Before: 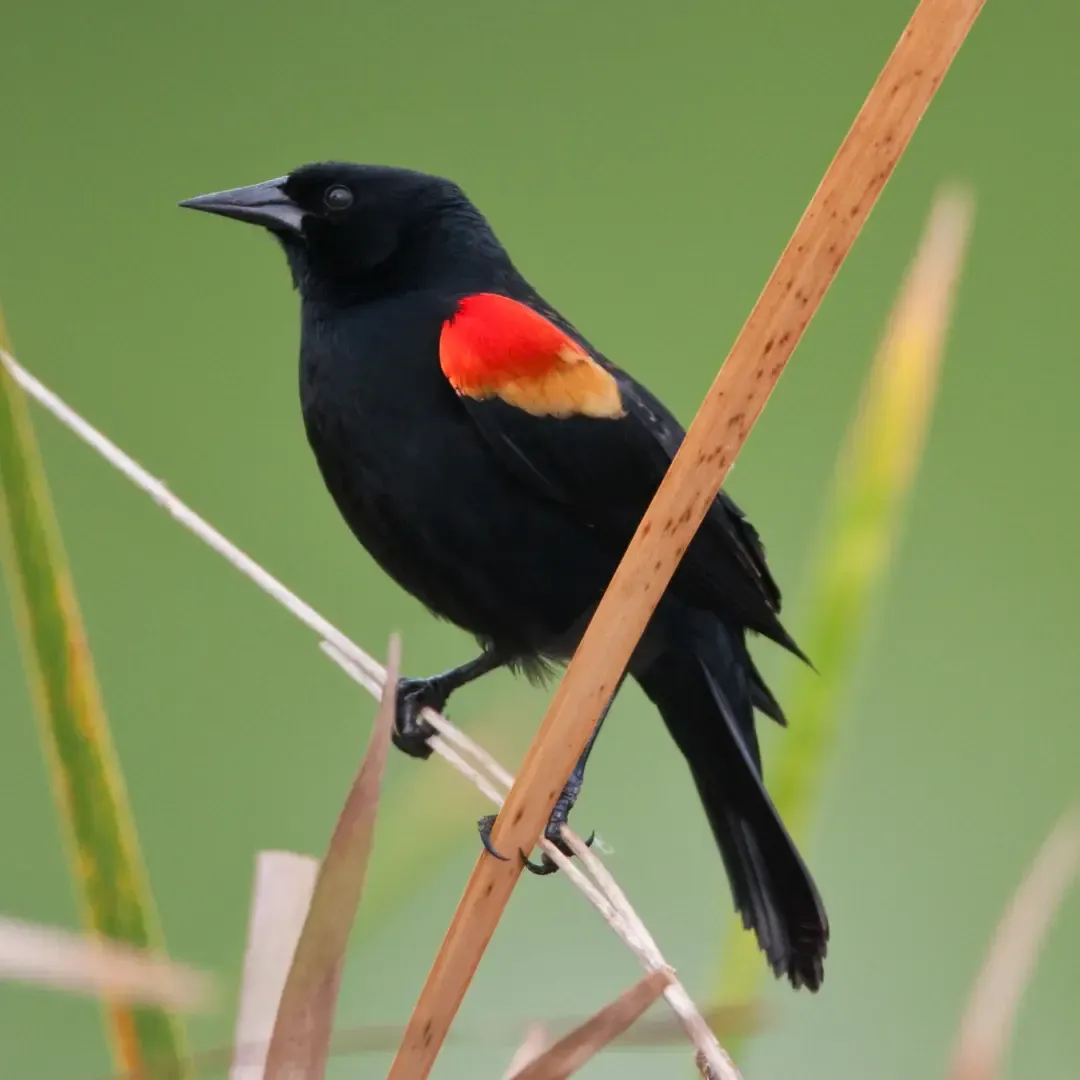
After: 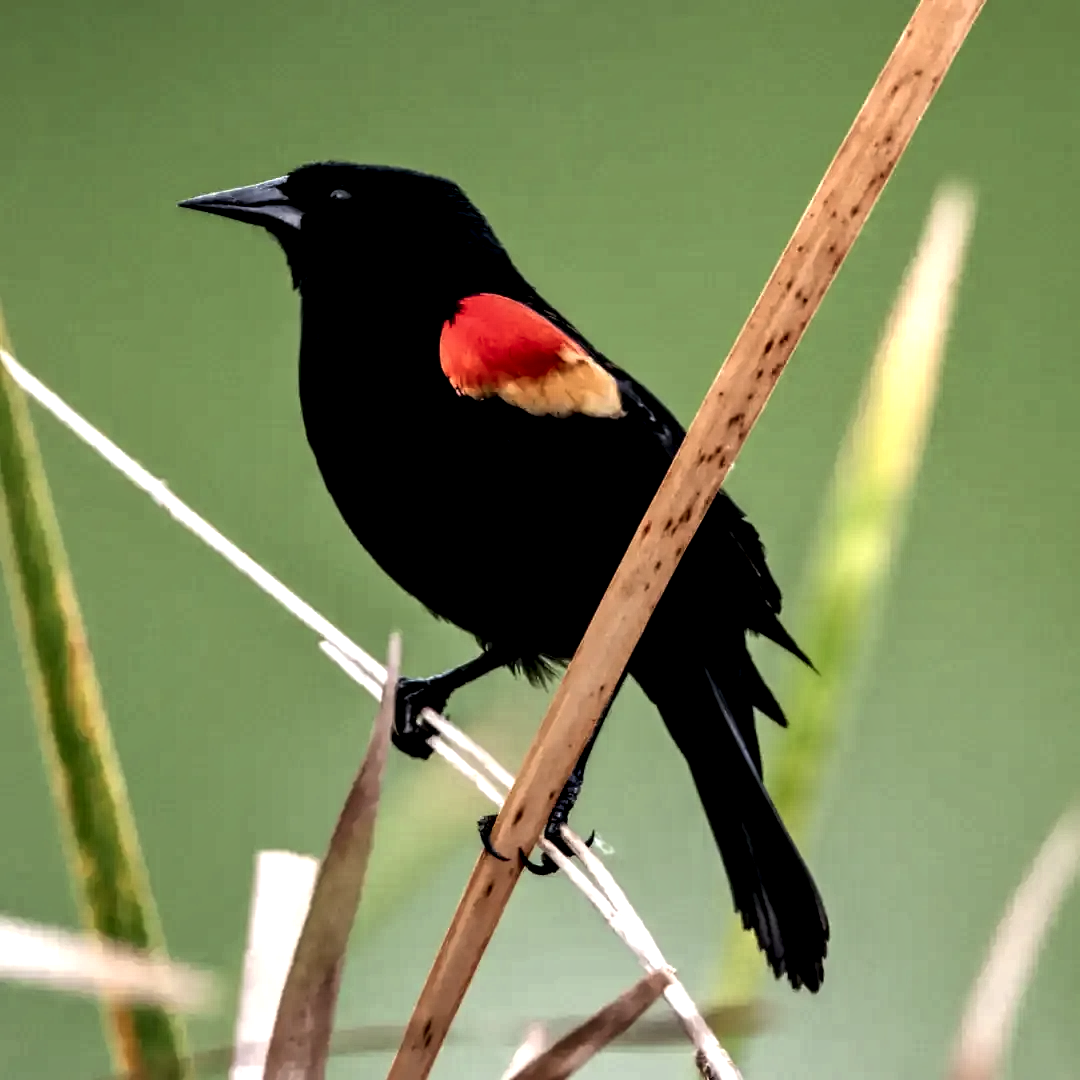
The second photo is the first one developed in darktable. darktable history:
local contrast: highlights 110%, shadows 42%, detail 291%
exposure: black level correction -0.014, exposure -0.187 EV, compensate highlight preservation false
